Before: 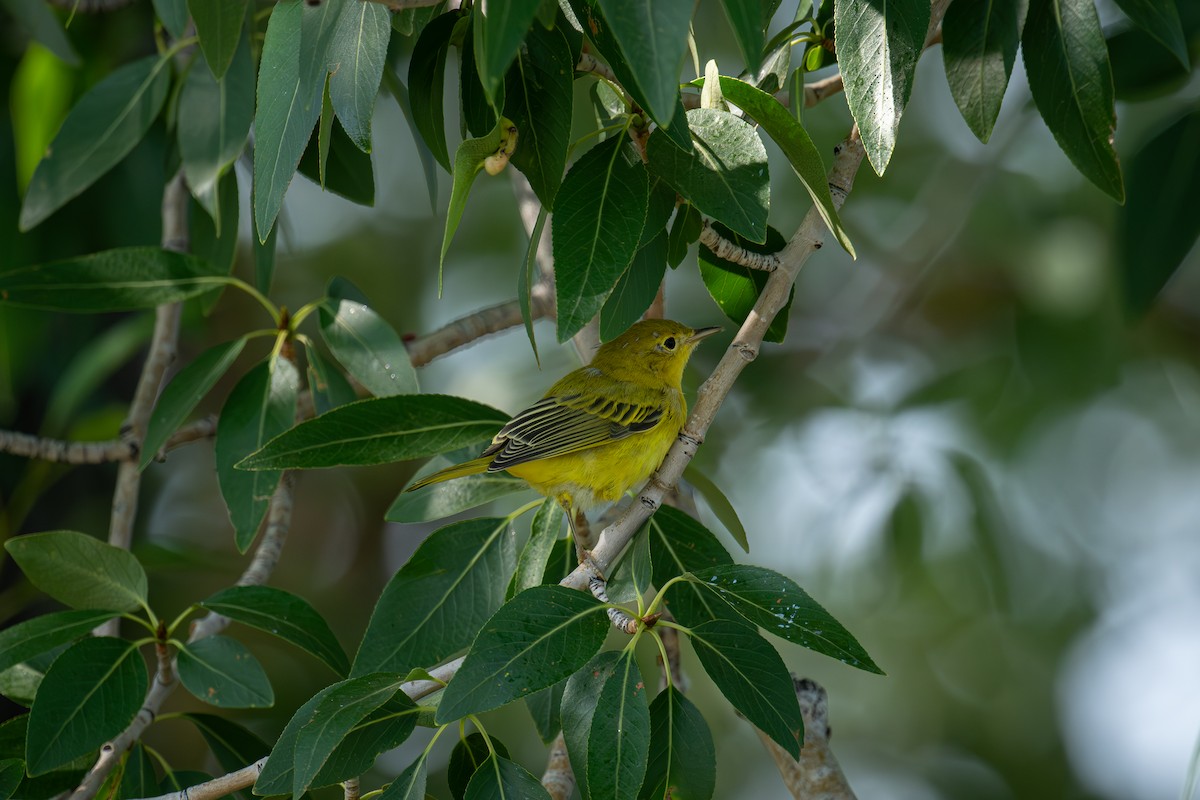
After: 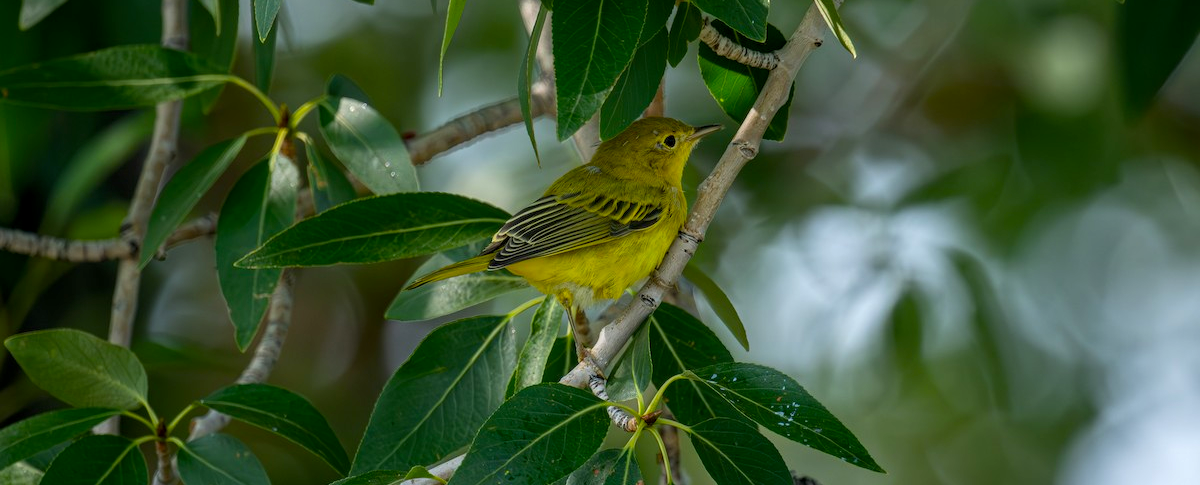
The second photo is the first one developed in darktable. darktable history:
local contrast: on, module defaults
color balance: output saturation 120%
crop and rotate: top 25.357%, bottom 13.942%
